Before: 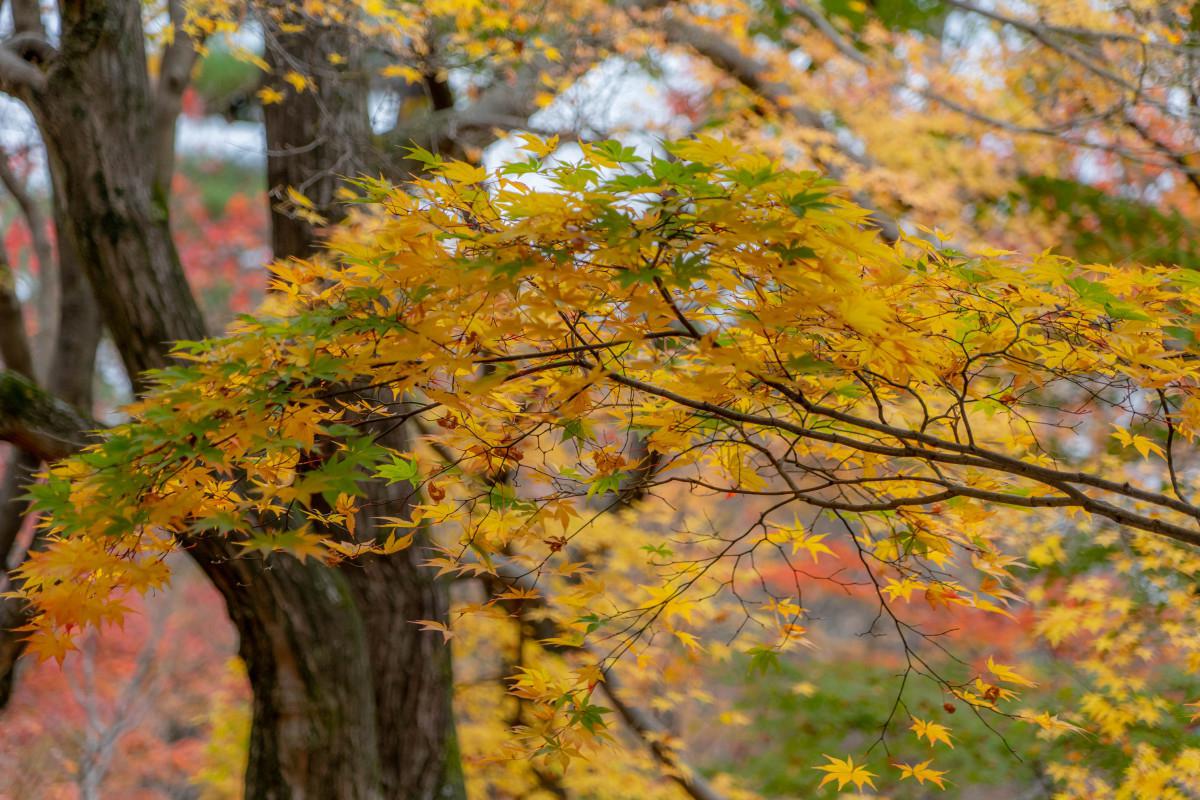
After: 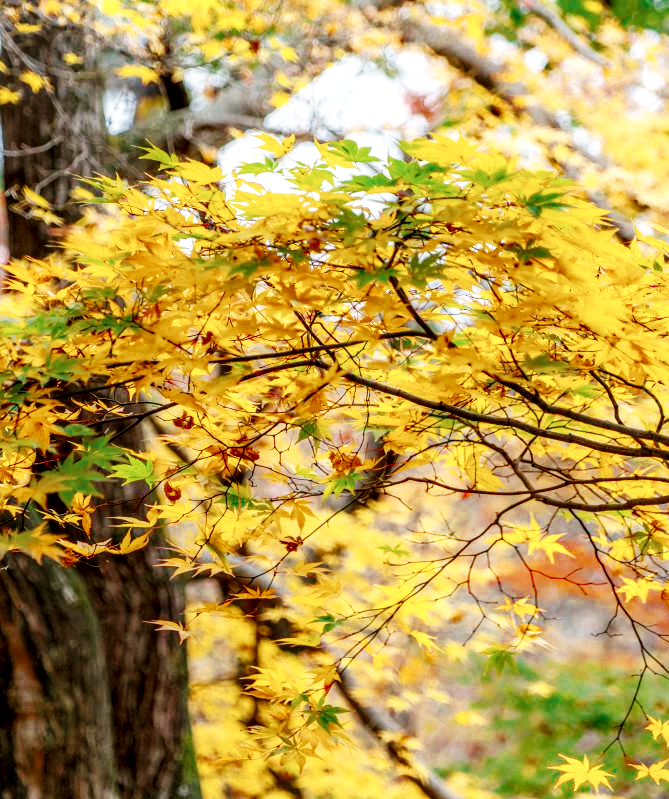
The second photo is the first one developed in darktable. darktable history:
color zones: curves: ch0 [(0, 0.5) (0.125, 0.4) (0.25, 0.5) (0.375, 0.4) (0.5, 0.4) (0.625, 0.35) (0.75, 0.35) (0.875, 0.5)]; ch1 [(0, 0.35) (0.125, 0.45) (0.25, 0.35) (0.375, 0.35) (0.5, 0.35) (0.625, 0.35) (0.75, 0.45) (0.875, 0.35)]; ch2 [(0, 0.6) (0.125, 0.5) (0.25, 0.5) (0.375, 0.6) (0.5, 0.6) (0.625, 0.5) (0.75, 0.5) (0.875, 0.5)]
base curve: curves: ch0 [(0, 0) (0.007, 0.004) (0.027, 0.03) (0.046, 0.07) (0.207, 0.54) (0.442, 0.872) (0.673, 0.972) (1, 1)], preserve colors none
crop: left 22.055%, right 22.138%, bottom 0.006%
color balance rgb: linear chroma grading › global chroma 15.129%, perceptual saturation grading › global saturation -0.459%
local contrast: shadows 90%, midtone range 0.493
